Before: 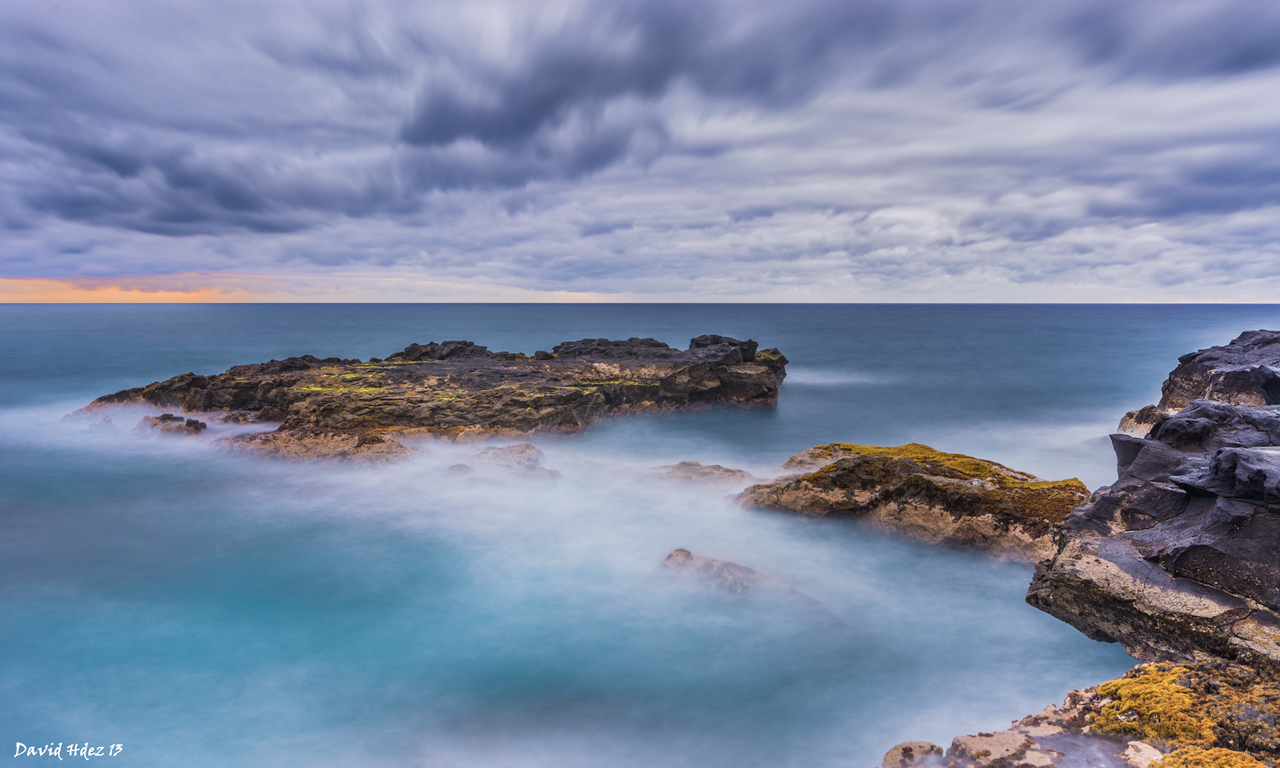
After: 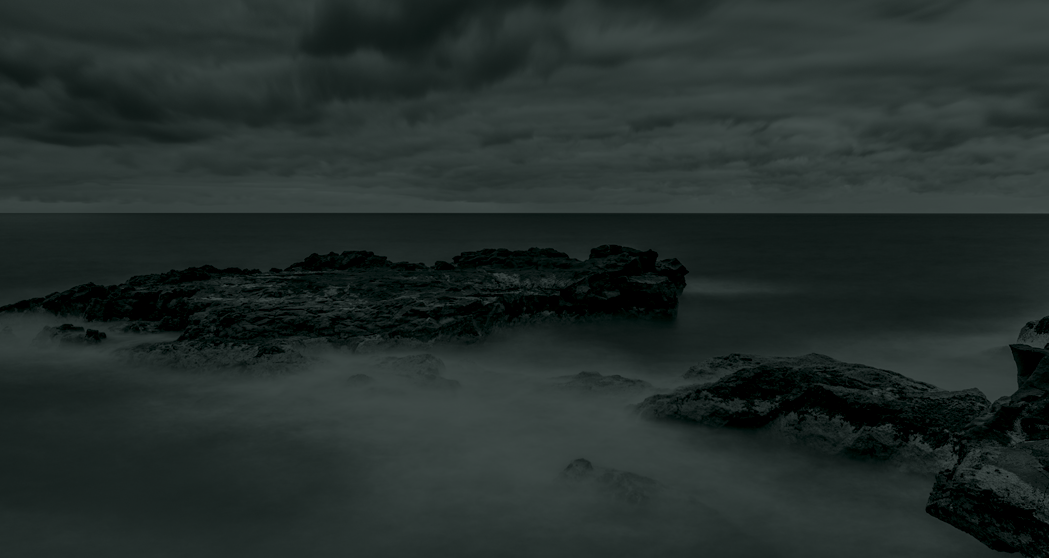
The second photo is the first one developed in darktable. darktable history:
crop: left 7.856%, top 11.836%, right 10.12%, bottom 15.387%
colorize: hue 90°, saturation 19%, lightness 1.59%, version 1
exposure: exposure 0.02 EV, compensate highlight preservation false
white balance: red 0.925, blue 1.046
